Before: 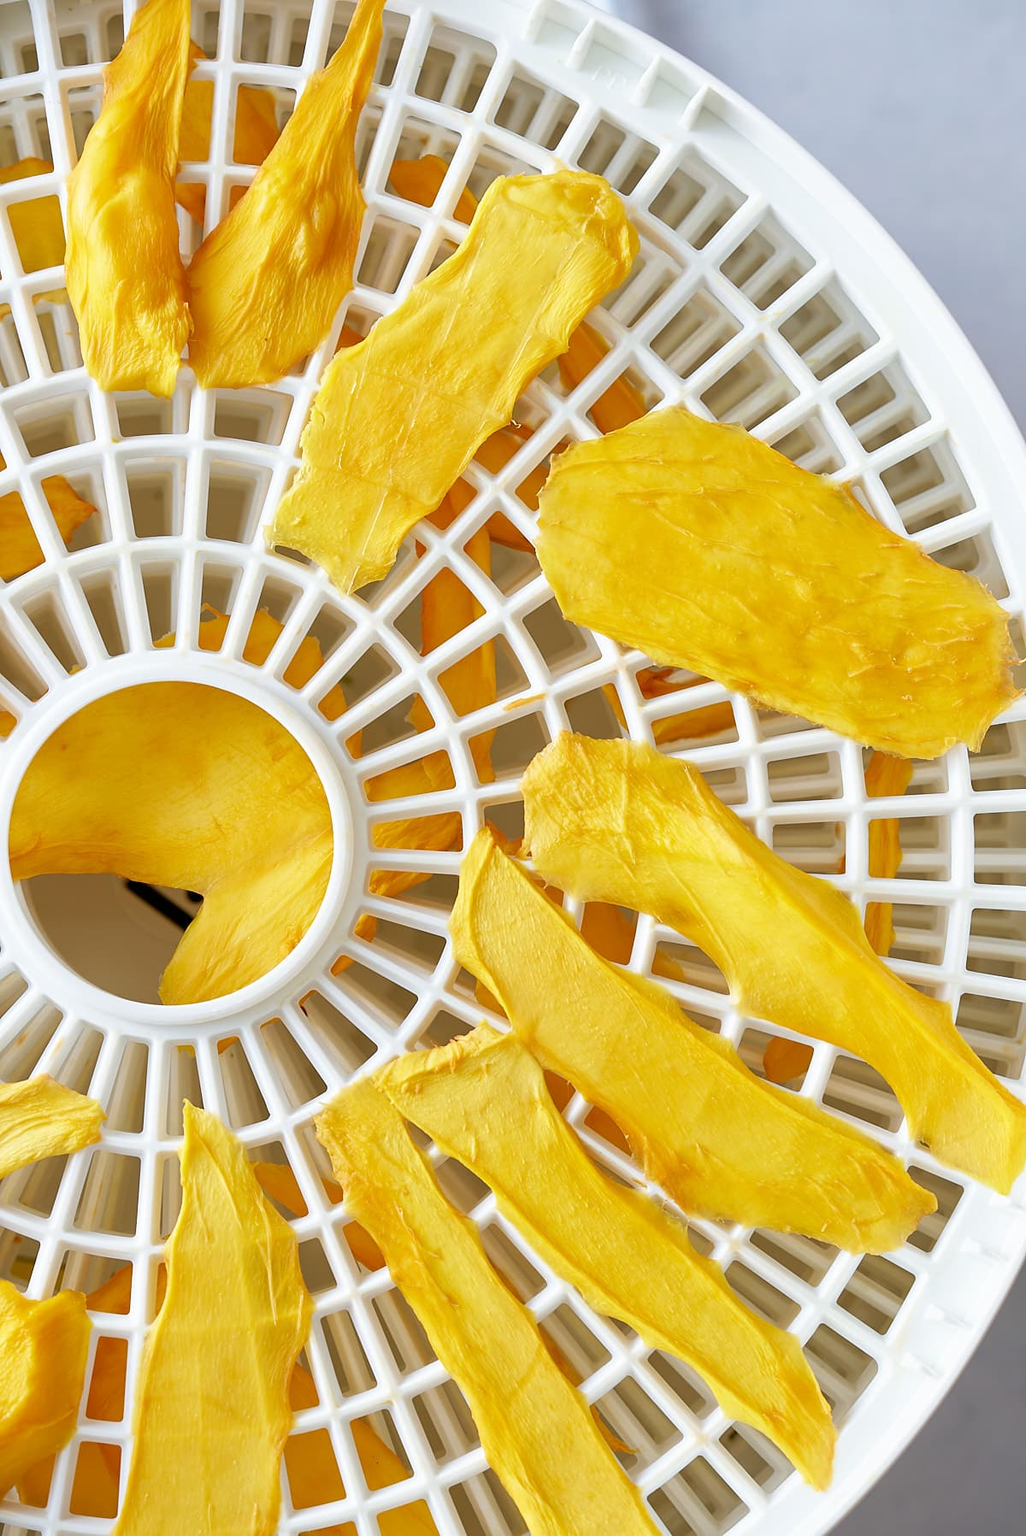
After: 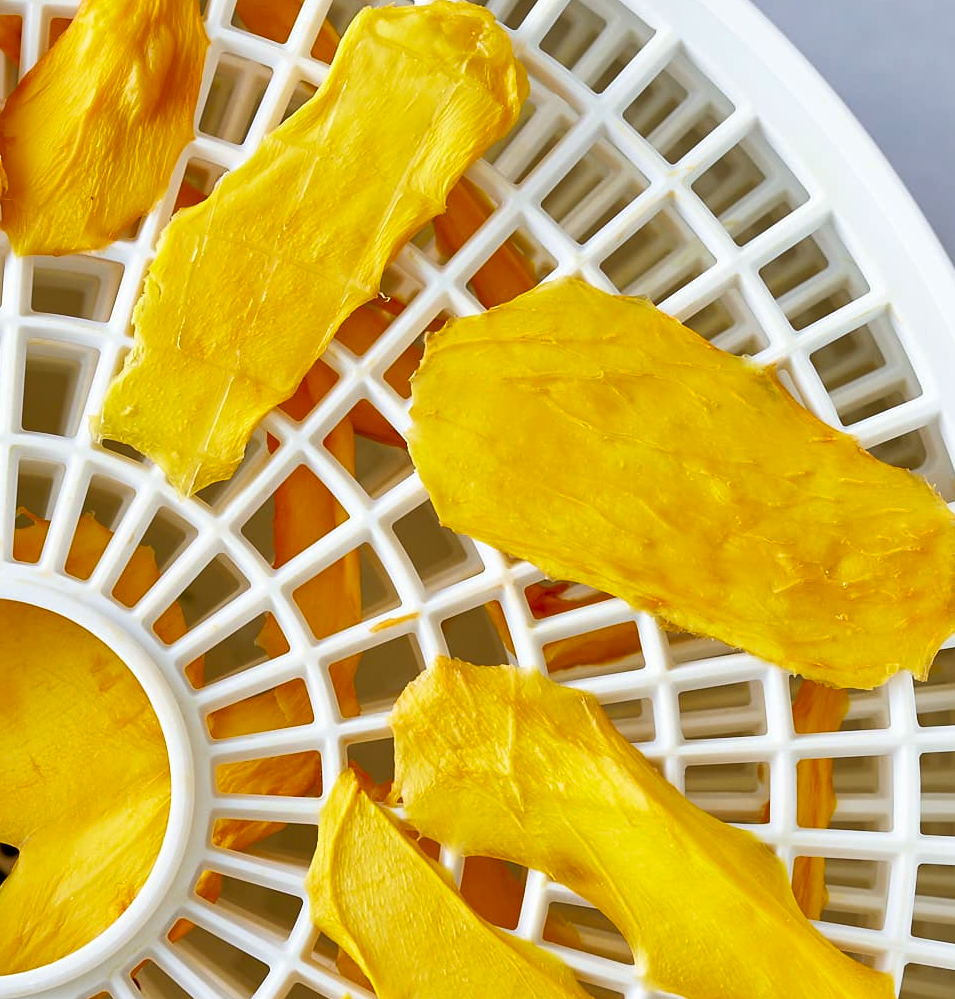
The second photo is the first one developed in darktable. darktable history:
shadows and highlights: shadows 48.28, highlights -40.52, soften with gaussian
contrast brightness saturation: contrast 0.081, saturation 0.197
crop: left 18.298%, top 11.116%, right 2.096%, bottom 33.268%
